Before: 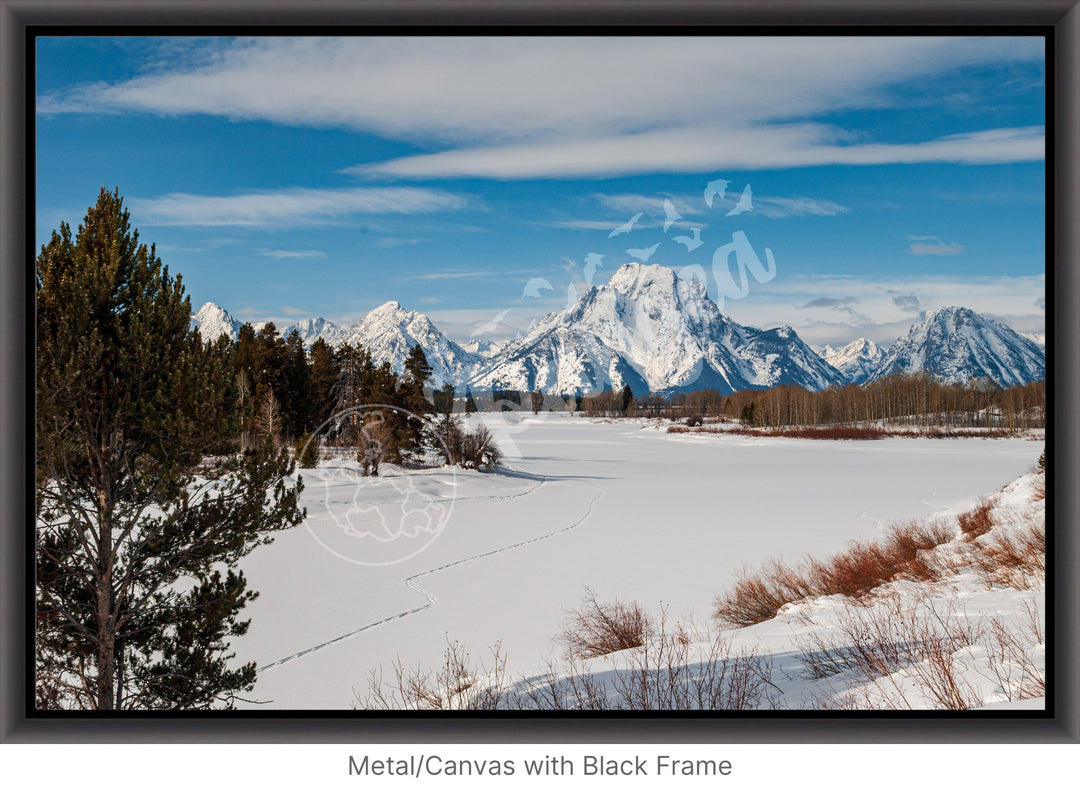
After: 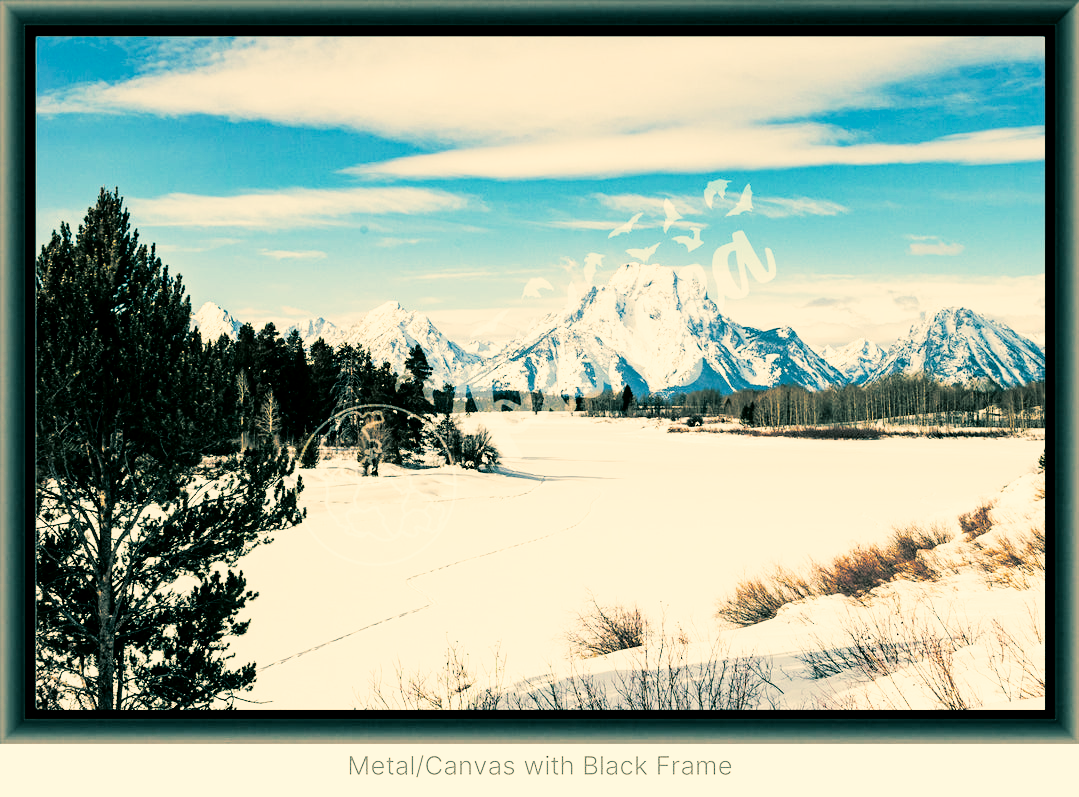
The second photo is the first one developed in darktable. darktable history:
base curve: curves: ch0 [(0, 0) (0.007, 0.004) (0.027, 0.03) (0.046, 0.07) (0.207, 0.54) (0.442, 0.872) (0.673, 0.972) (1, 1)], preserve colors none
color correction: highlights a* 5.3, highlights b* 24.26, shadows a* -15.58, shadows b* 4.02
split-toning: shadows › hue 186.43°, highlights › hue 49.29°, compress 30.29%
rgb curve: curves: ch0 [(0, 0) (0.136, 0.078) (0.262, 0.245) (0.414, 0.42) (1, 1)], compensate middle gray true, preserve colors basic power
